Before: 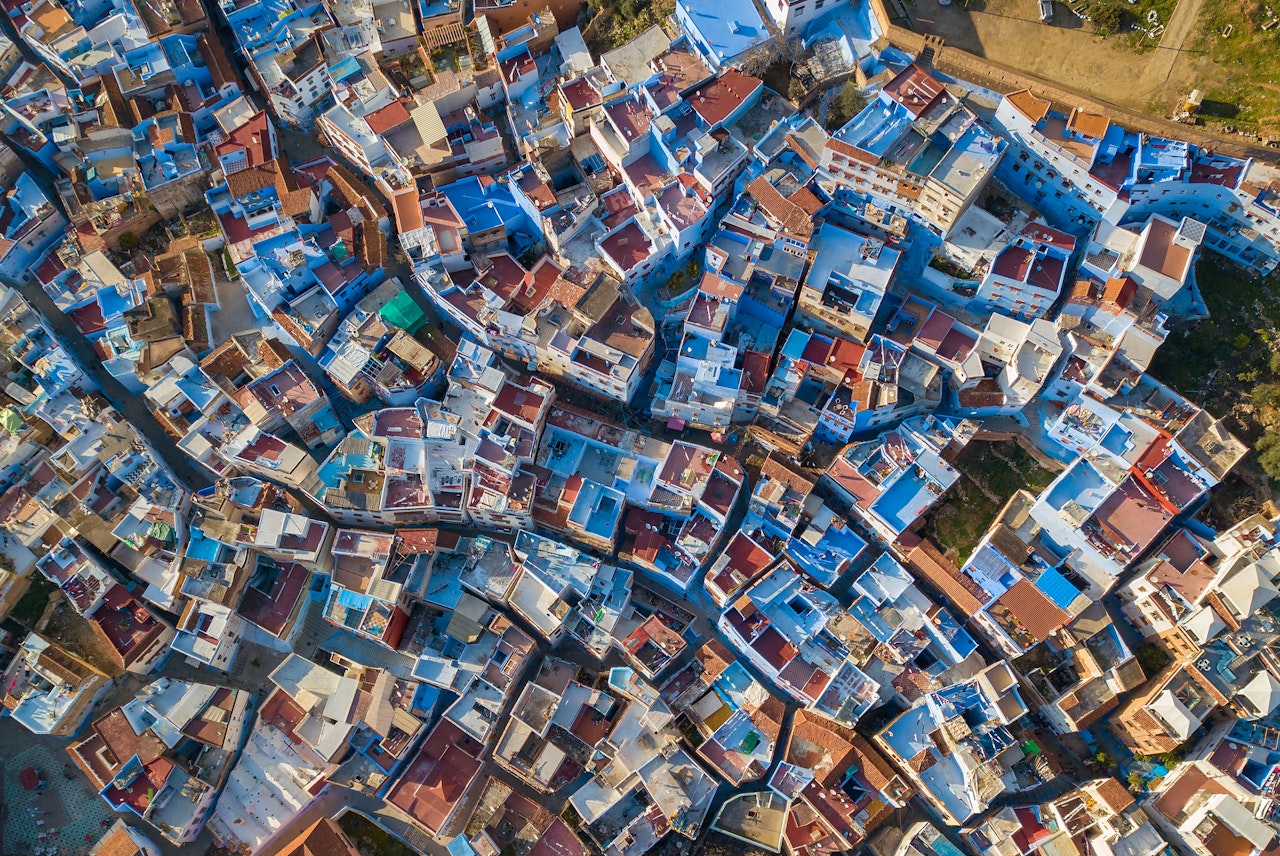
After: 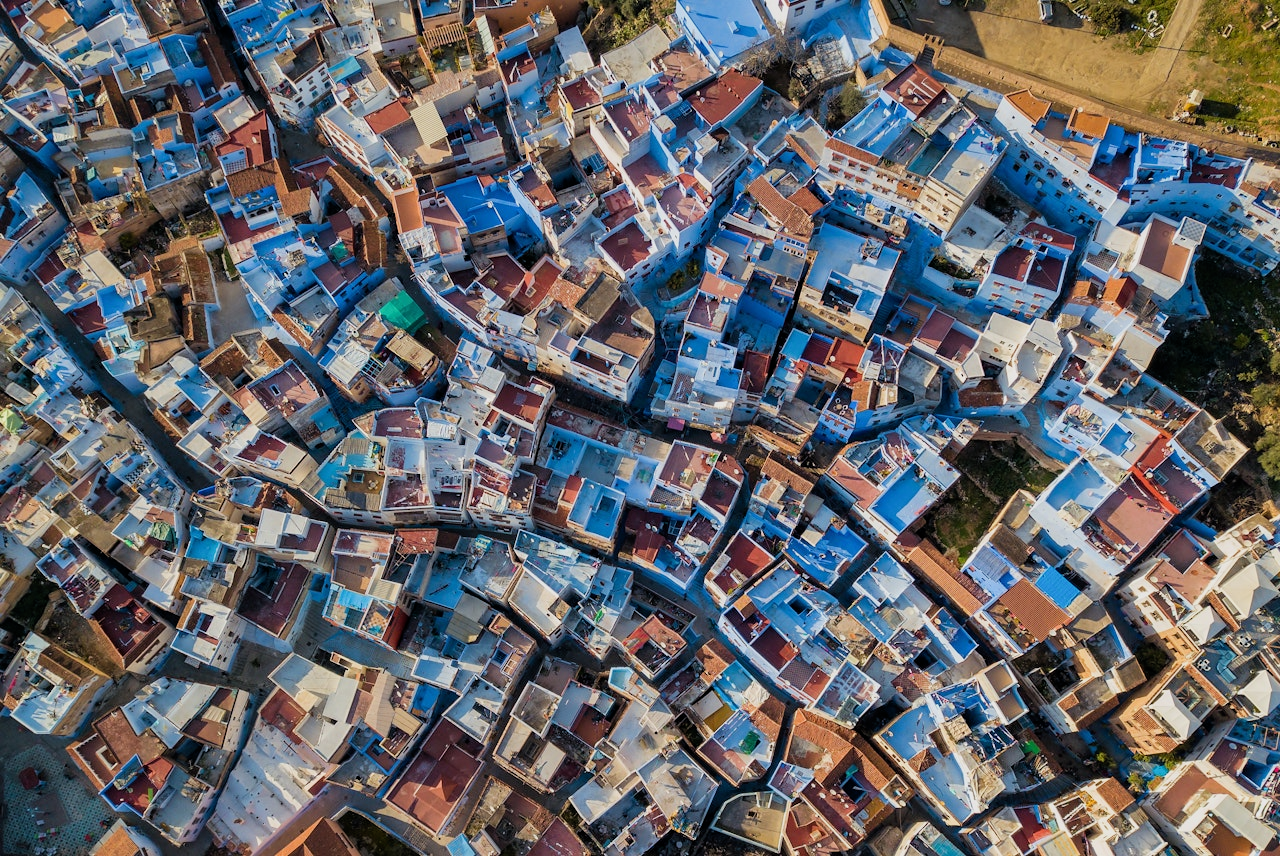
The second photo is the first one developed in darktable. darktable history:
filmic rgb: middle gray luminance 9.15%, black relative exposure -10.54 EV, white relative exposure 3.44 EV, target black luminance 0%, hardness 5.94, latitude 59.51%, contrast 1.088, highlights saturation mix 6.02%, shadows ↔ highlights balance 29.08%
